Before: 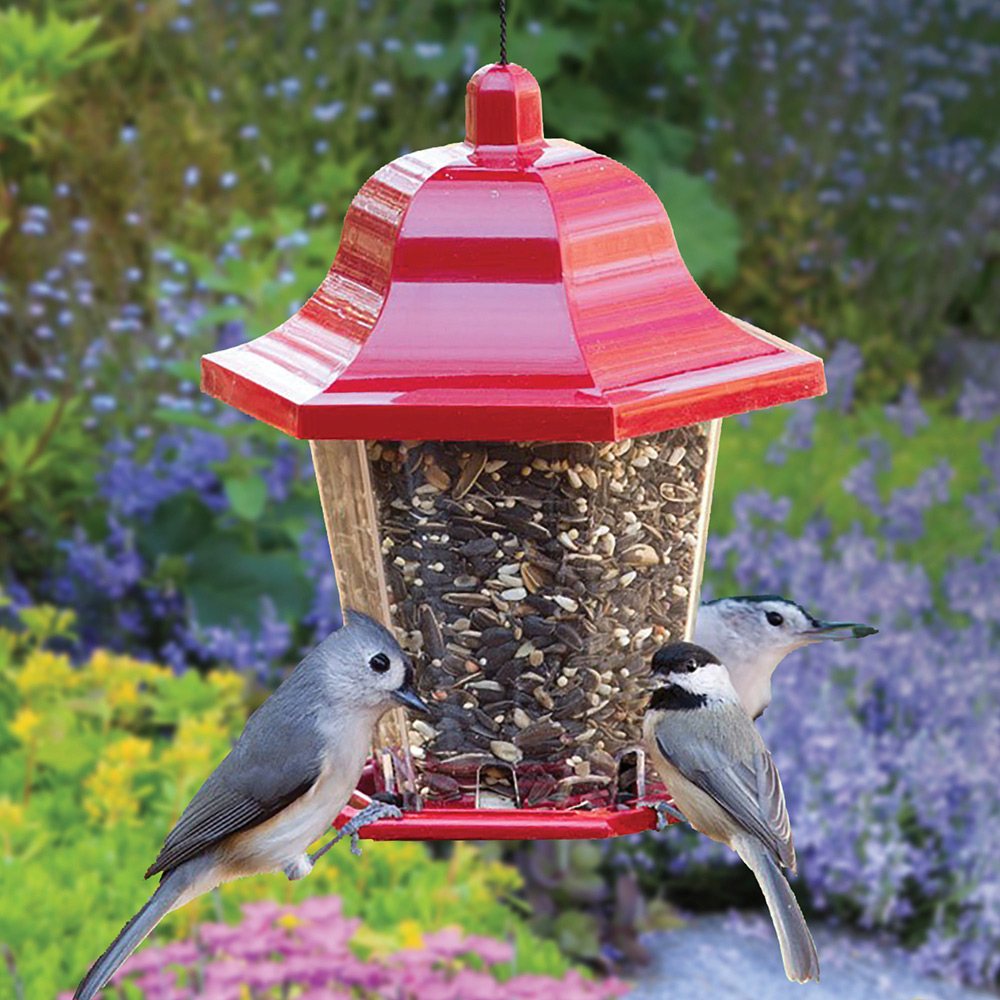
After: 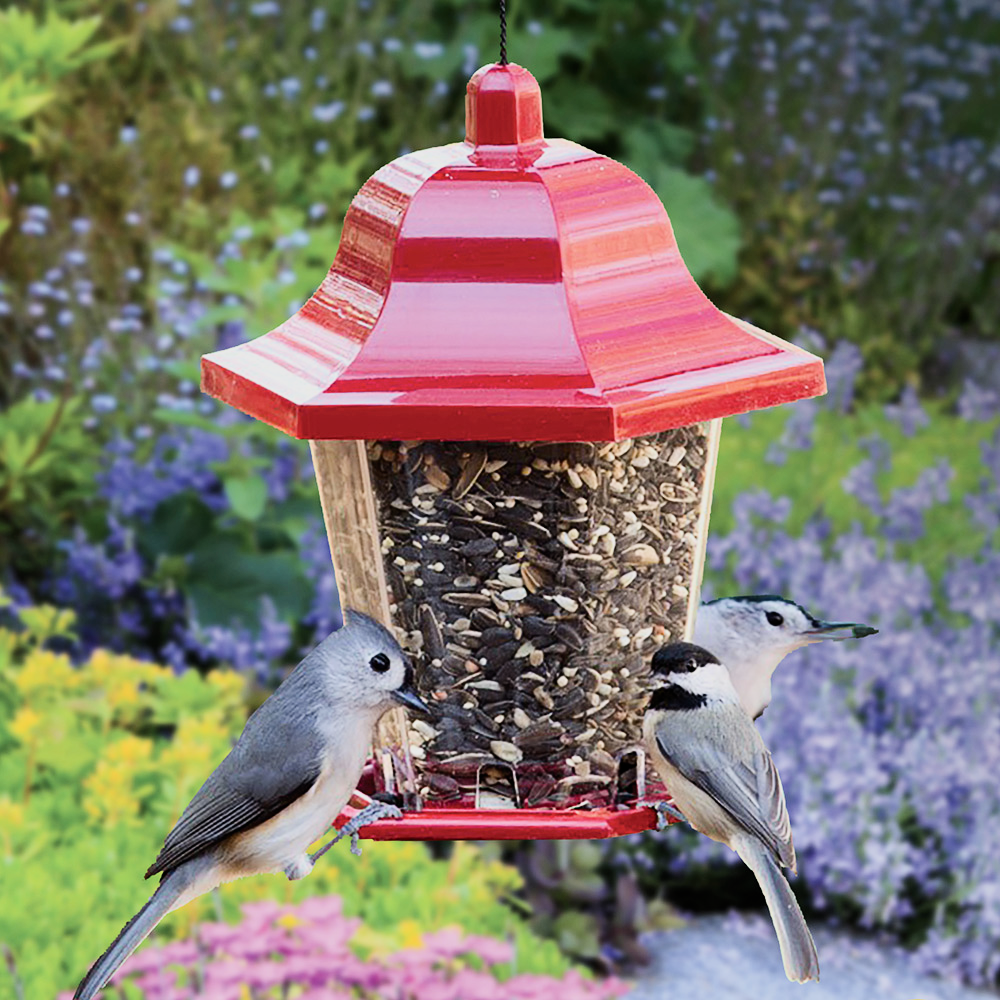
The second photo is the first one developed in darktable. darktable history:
contrast brightness saturation: contrast 0.24, brightness 0.09
filmic rgb: black relative exposure -7.65 EV, white relative exposure 4.56 EV, hardness 3.61
